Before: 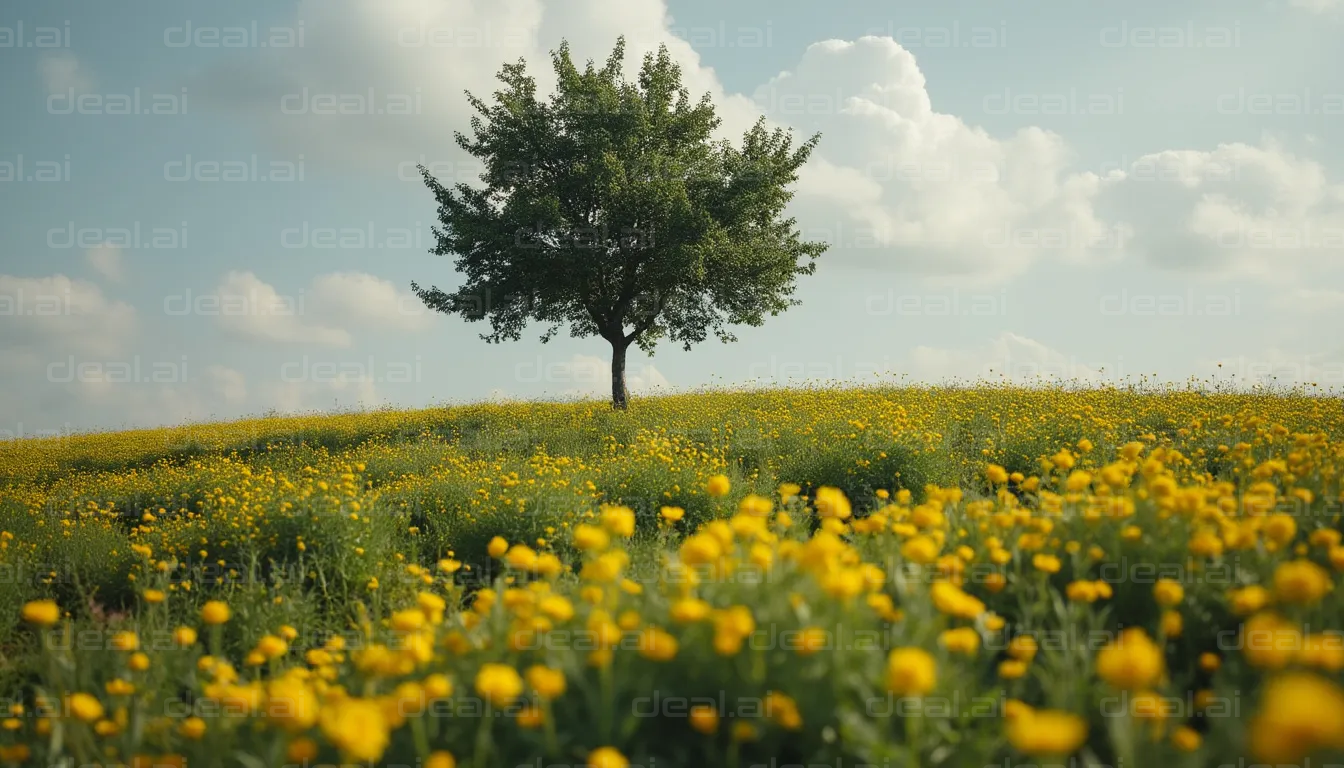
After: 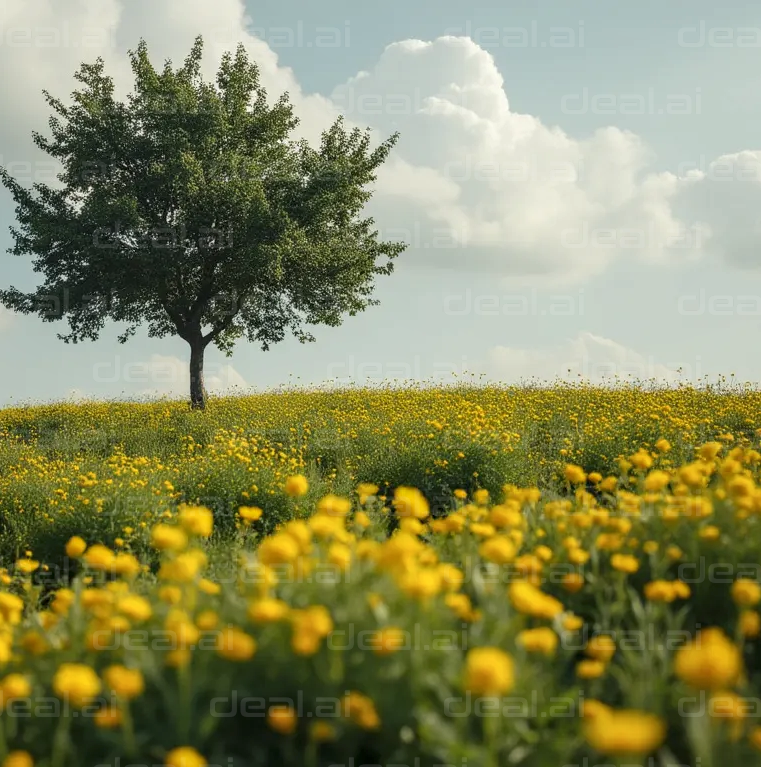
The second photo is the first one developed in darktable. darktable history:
crop: left 31.458%, top 0%, right 11.876%
local contrast: on, module defaults
